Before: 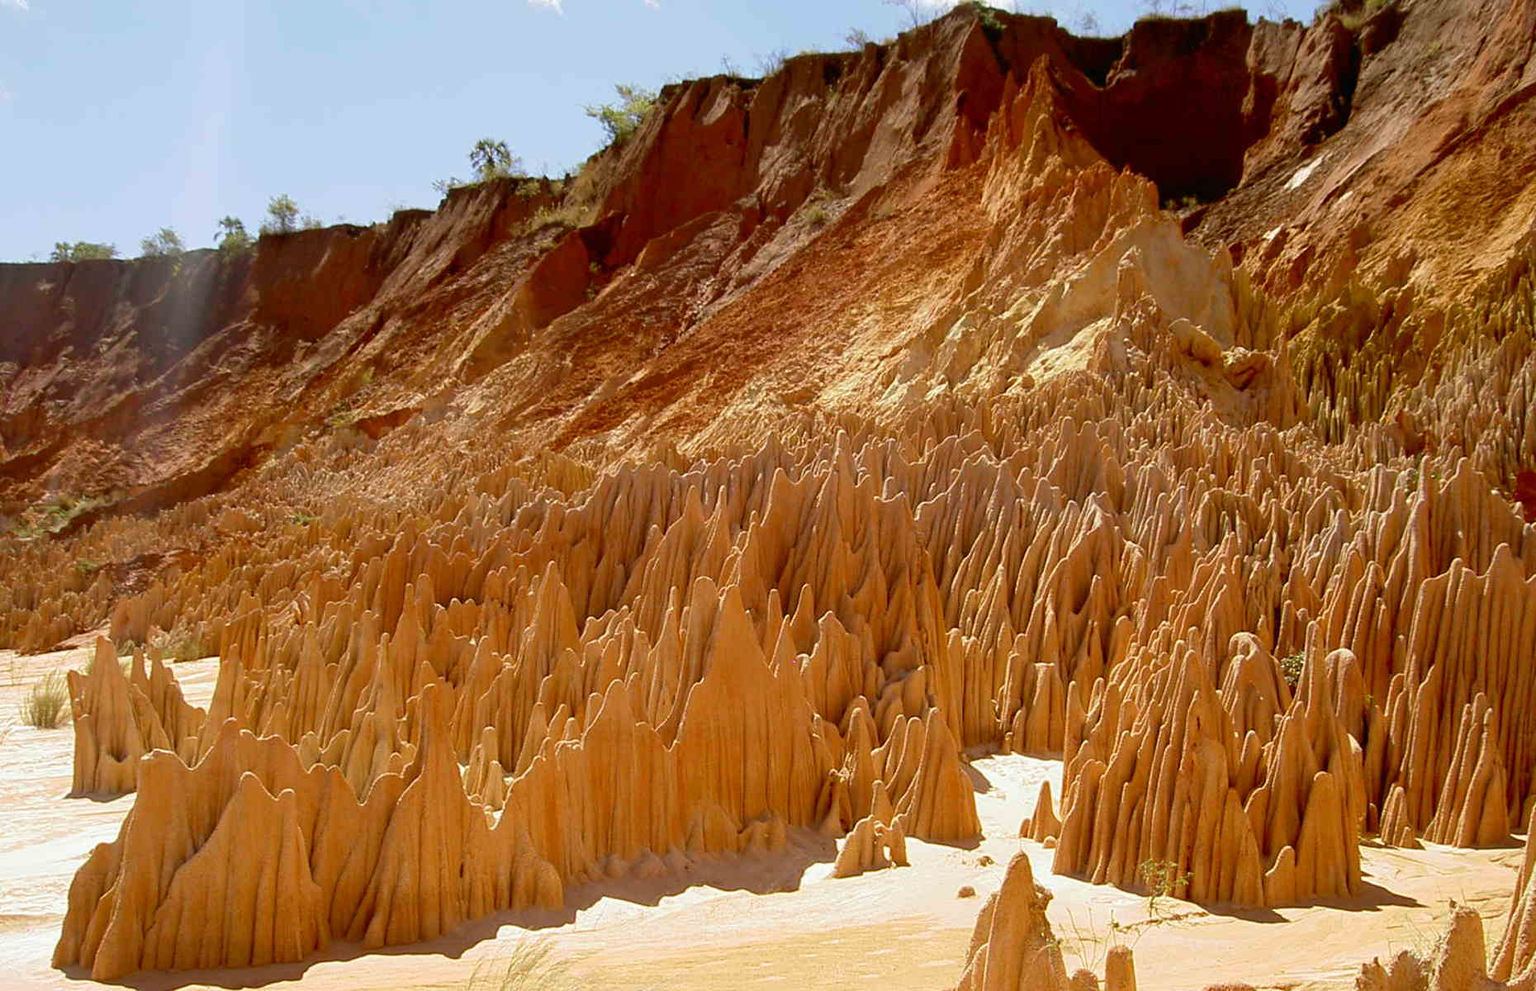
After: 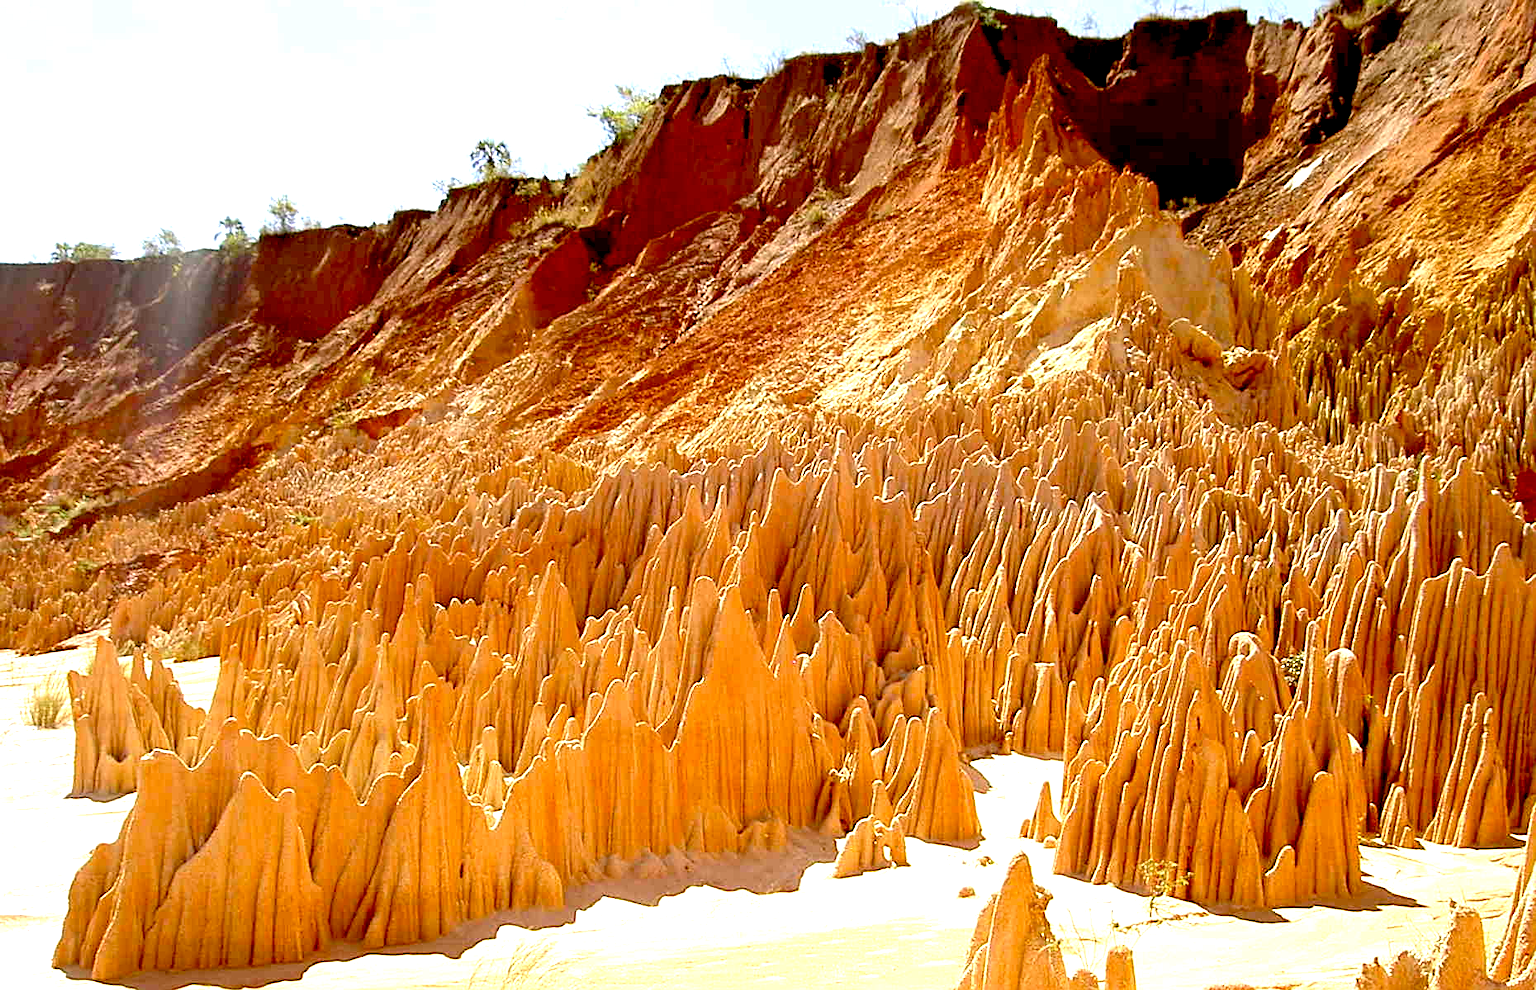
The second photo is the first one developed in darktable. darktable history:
exposure: black level correction 0.011, exposure 1.08 EV, compensate exposure bias true, compensate highlight preservation false
sharpen: on, module defaults
